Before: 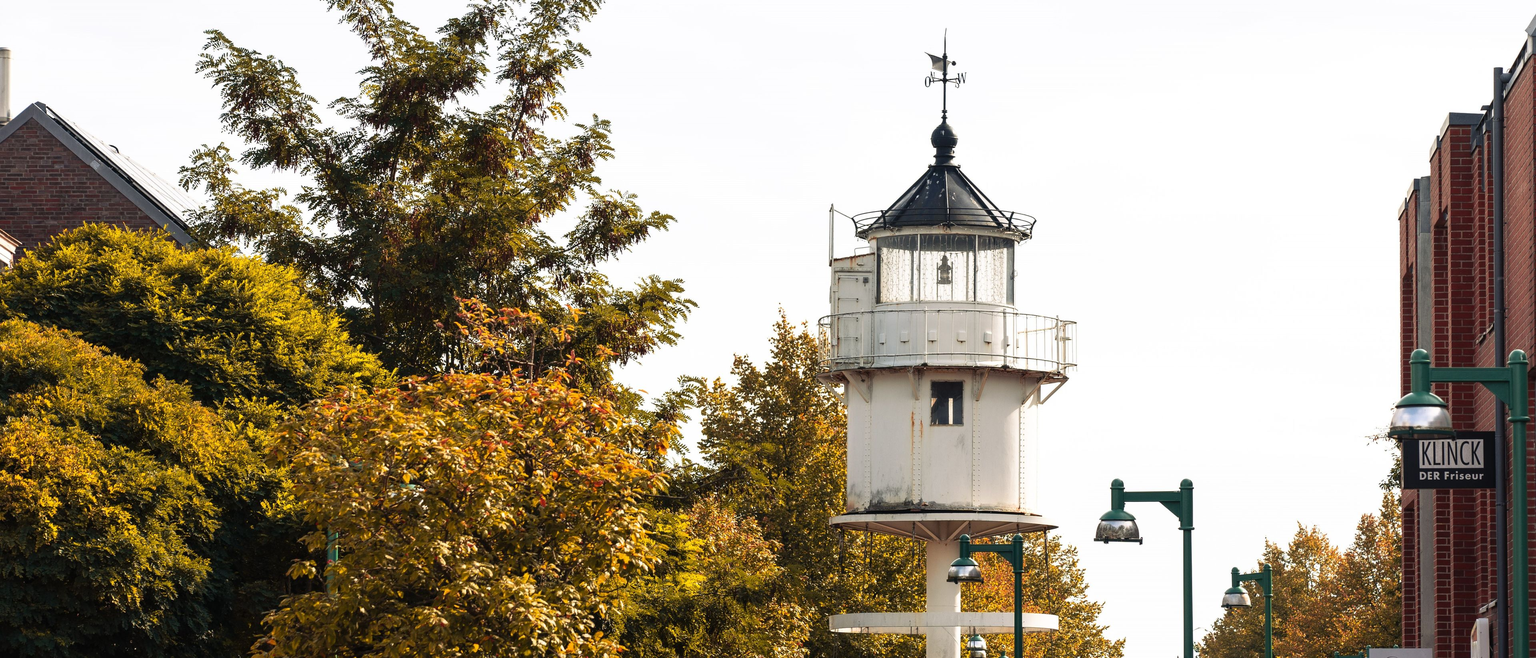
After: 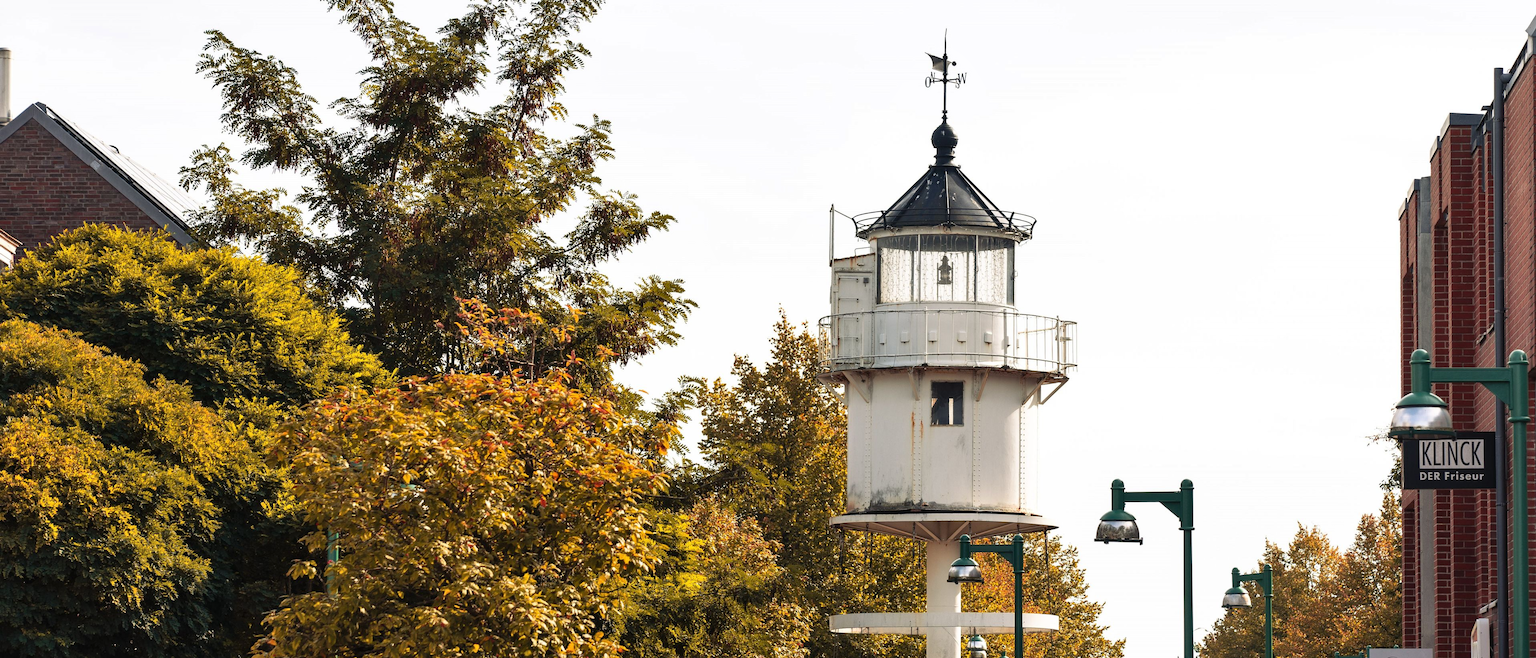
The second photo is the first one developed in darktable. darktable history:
shadows and highlights: shadows 36.3, highlights -28.13, soften with gaussian
